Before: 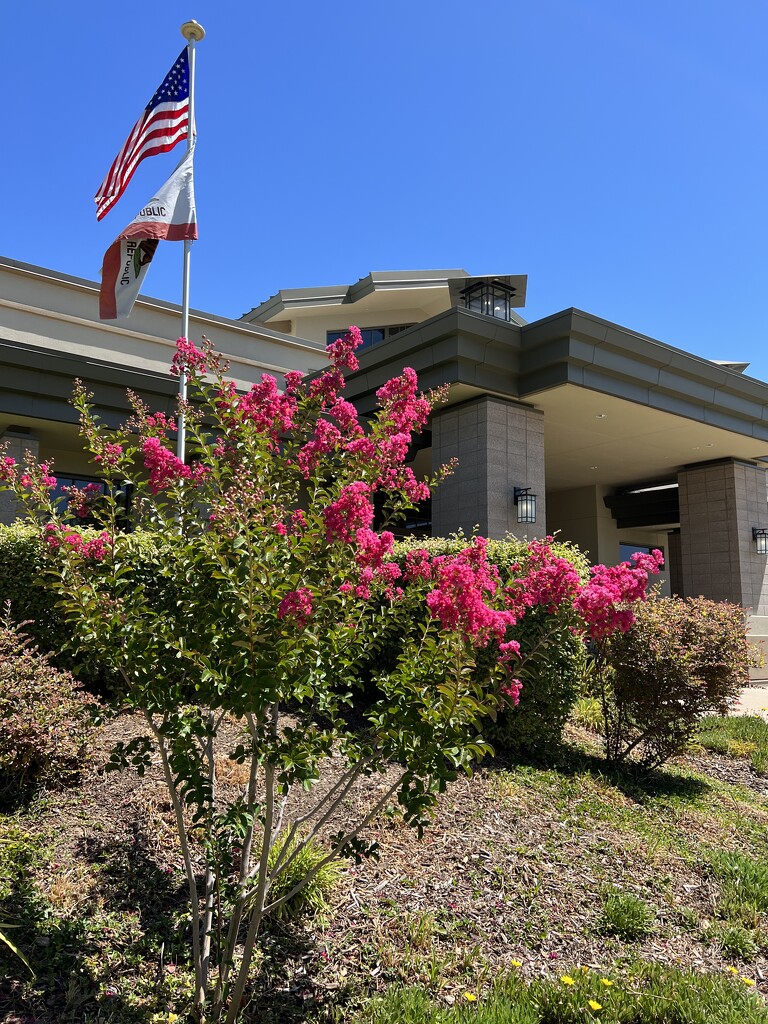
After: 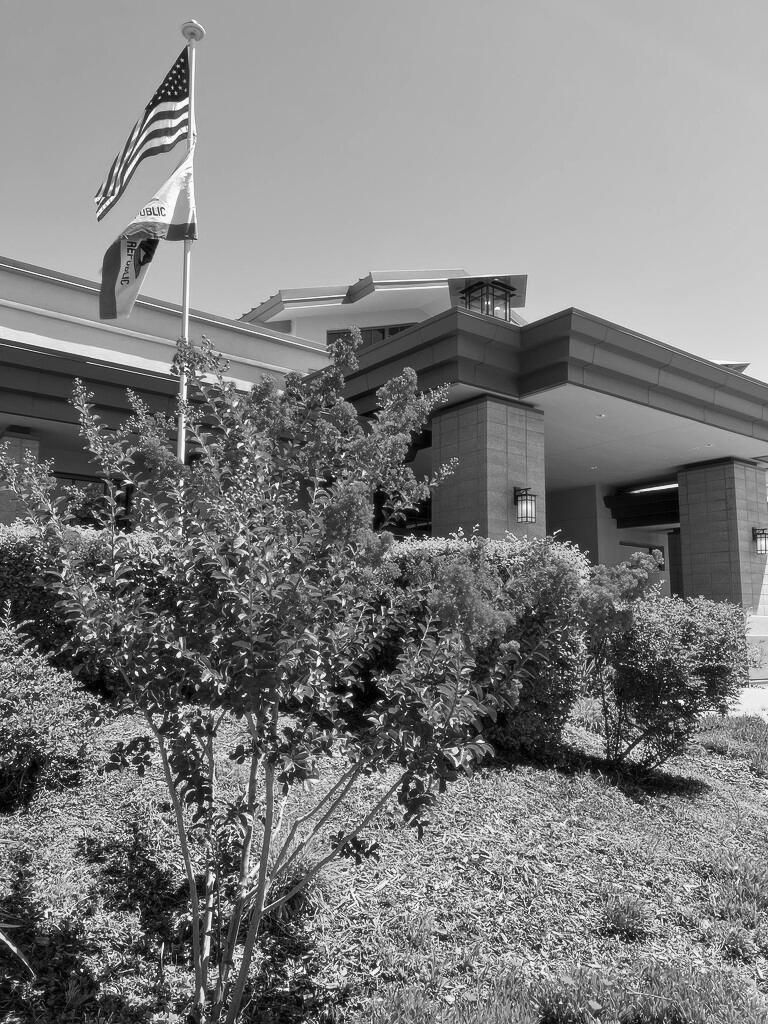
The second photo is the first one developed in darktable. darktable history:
white balance: emerald 1
color zones: curves: ch0 [(0.004, 0.388) (0.125, 0.392) (0.25, 0.404) (0.375, 0.5) (0.5, 0.5) (0.625, 0.5) (0.75, 0.5) (0.875, 0.5)]; ch1 [(0, 0.5) (0.125, 0.5) (0.25, 0.5) (0.375, 0.124) (0.524, 0.124) (0.645, 0.128) (0.789, 0.132) (0.914, 0.096) (0.998, 0.068)]
soften: size 10%, saturation 50%, brightness 0.2 EV, mix 10%
base curve: curves: ch0 [(0, 0) (0.557, 0.834) (1, 1)]
monochrome: on, module defaults
